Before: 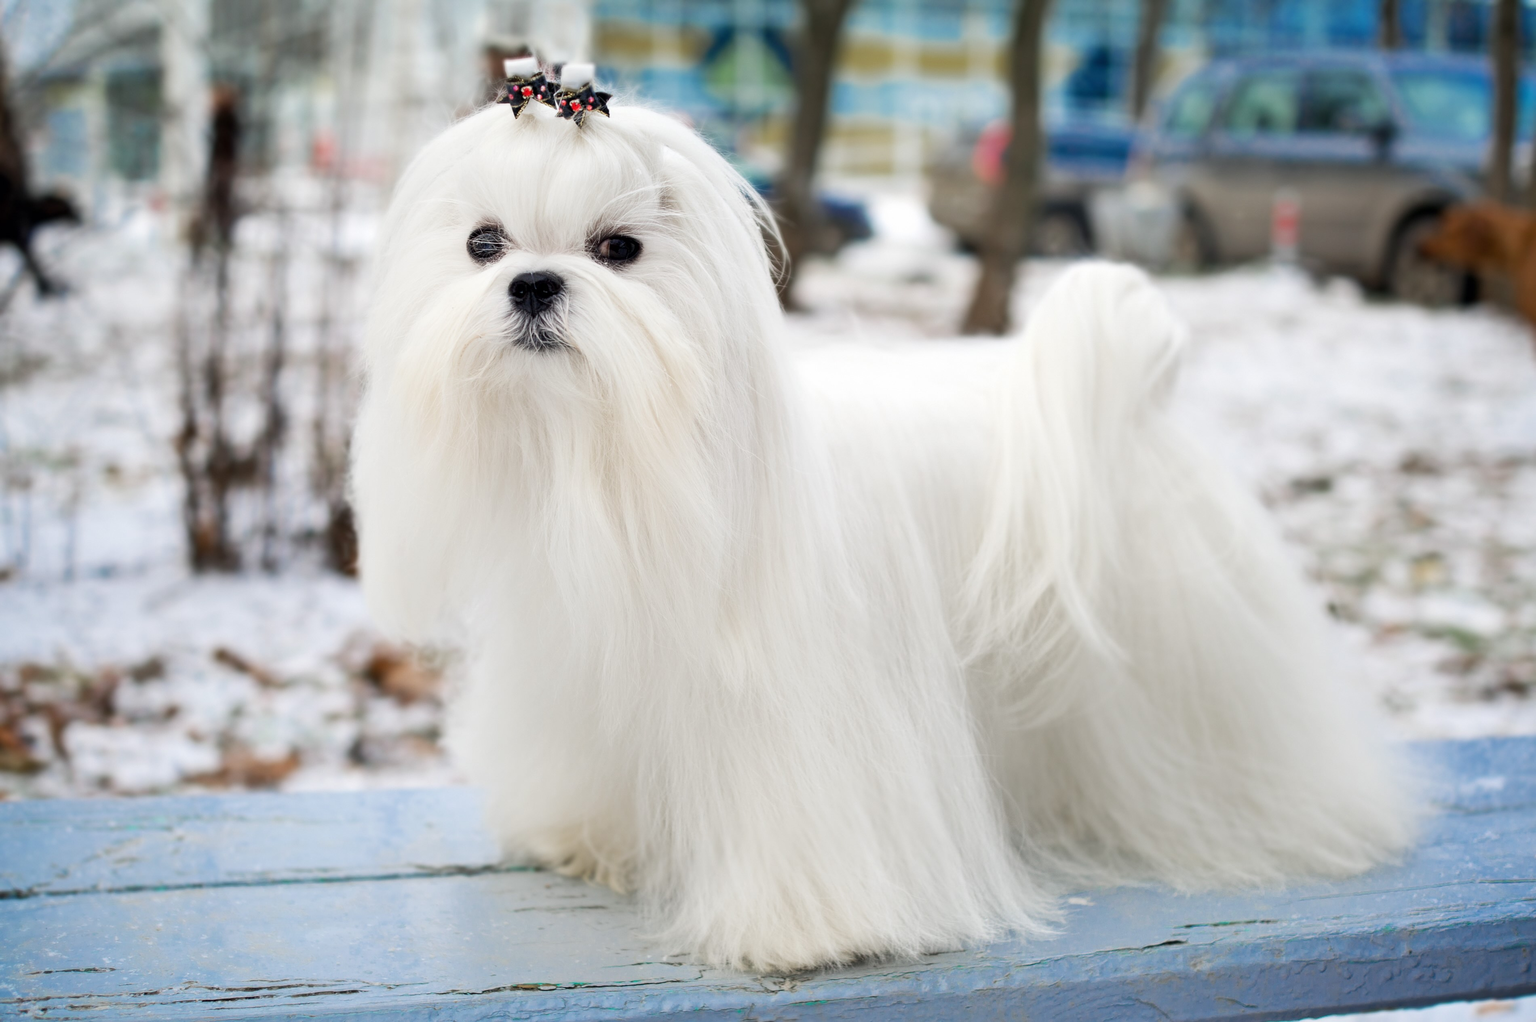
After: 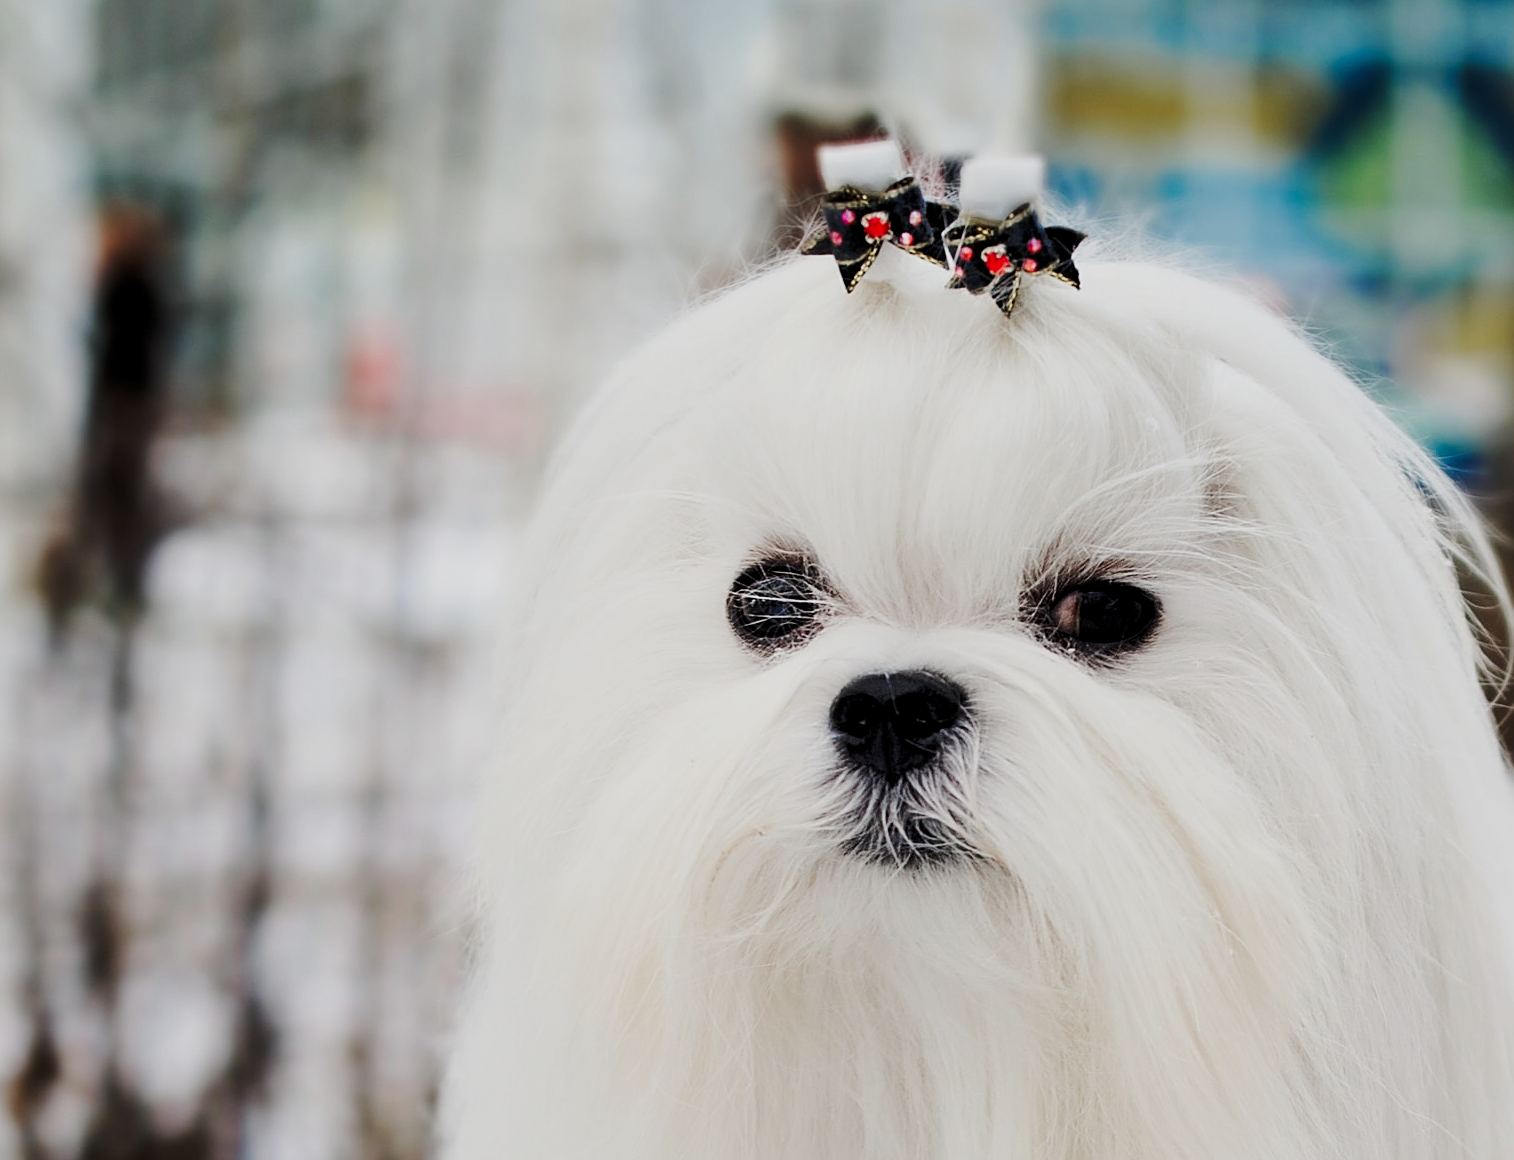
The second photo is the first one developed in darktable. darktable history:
sharpen: on, module defaults
crop and rotate: left 11.313%, top 0.072%, right 48.82%, bottom 54.04%
exposure: compensate exposure bias true, compensate highlight preservation false
levels: levels [0.018, 0.493, 1]
base curve: curves: ch0 [(0, 0) (0.032, 0.037) (0.105, 0.228) (0.435, 0.76) (0.856, 0.983) (1, 1)], preserve colors none
